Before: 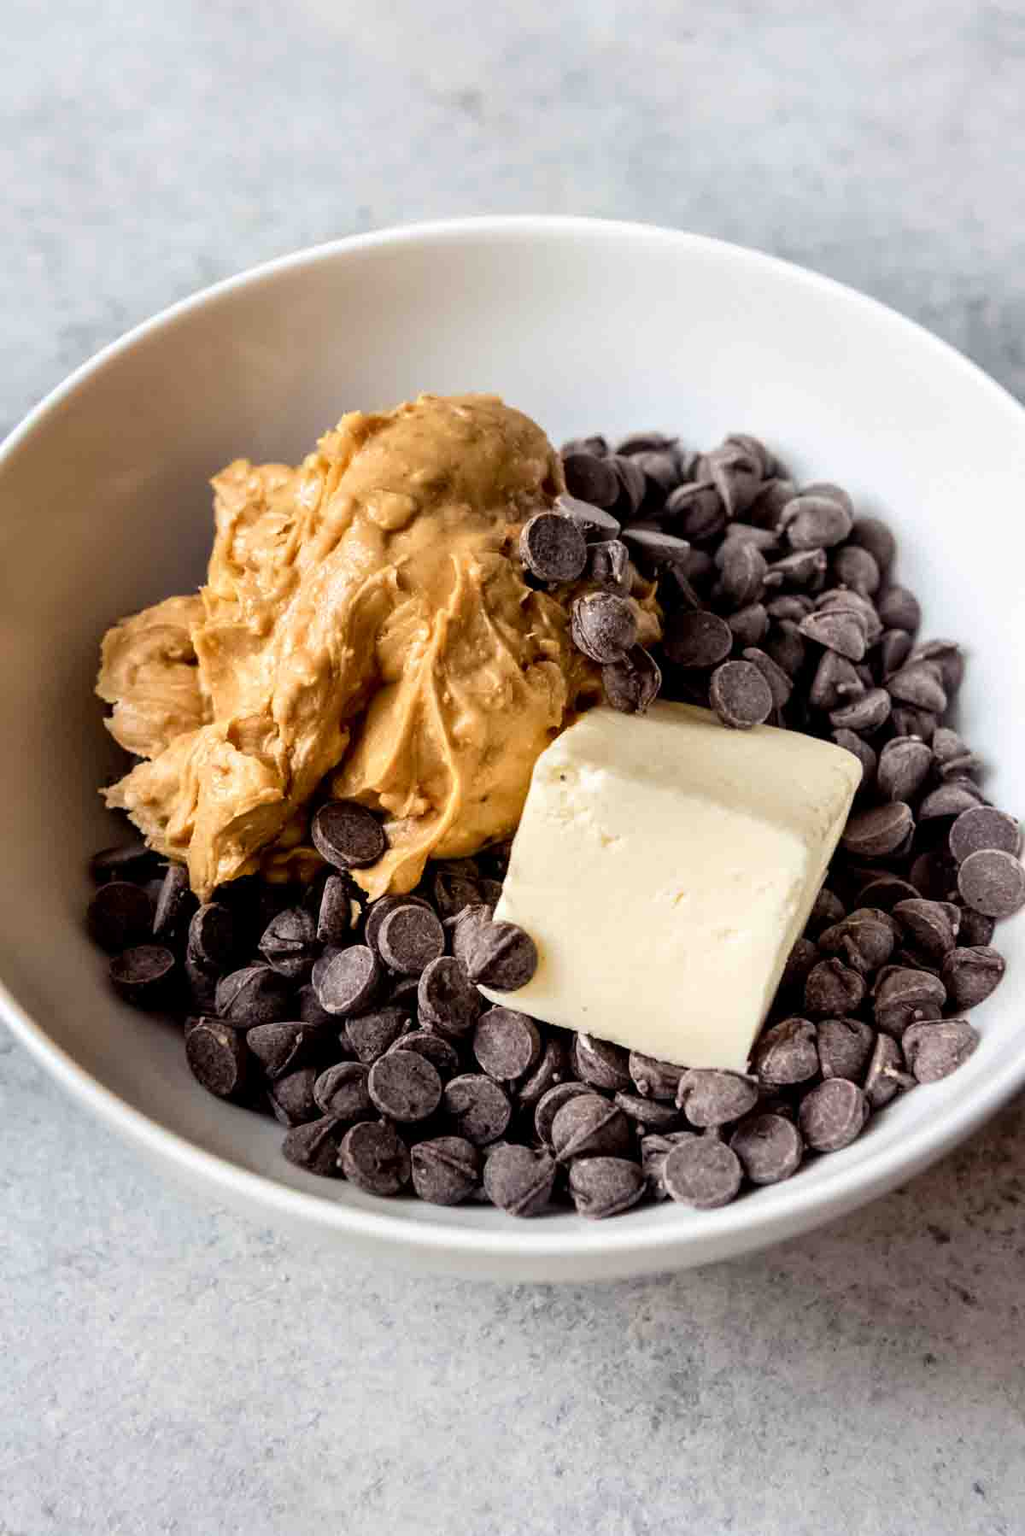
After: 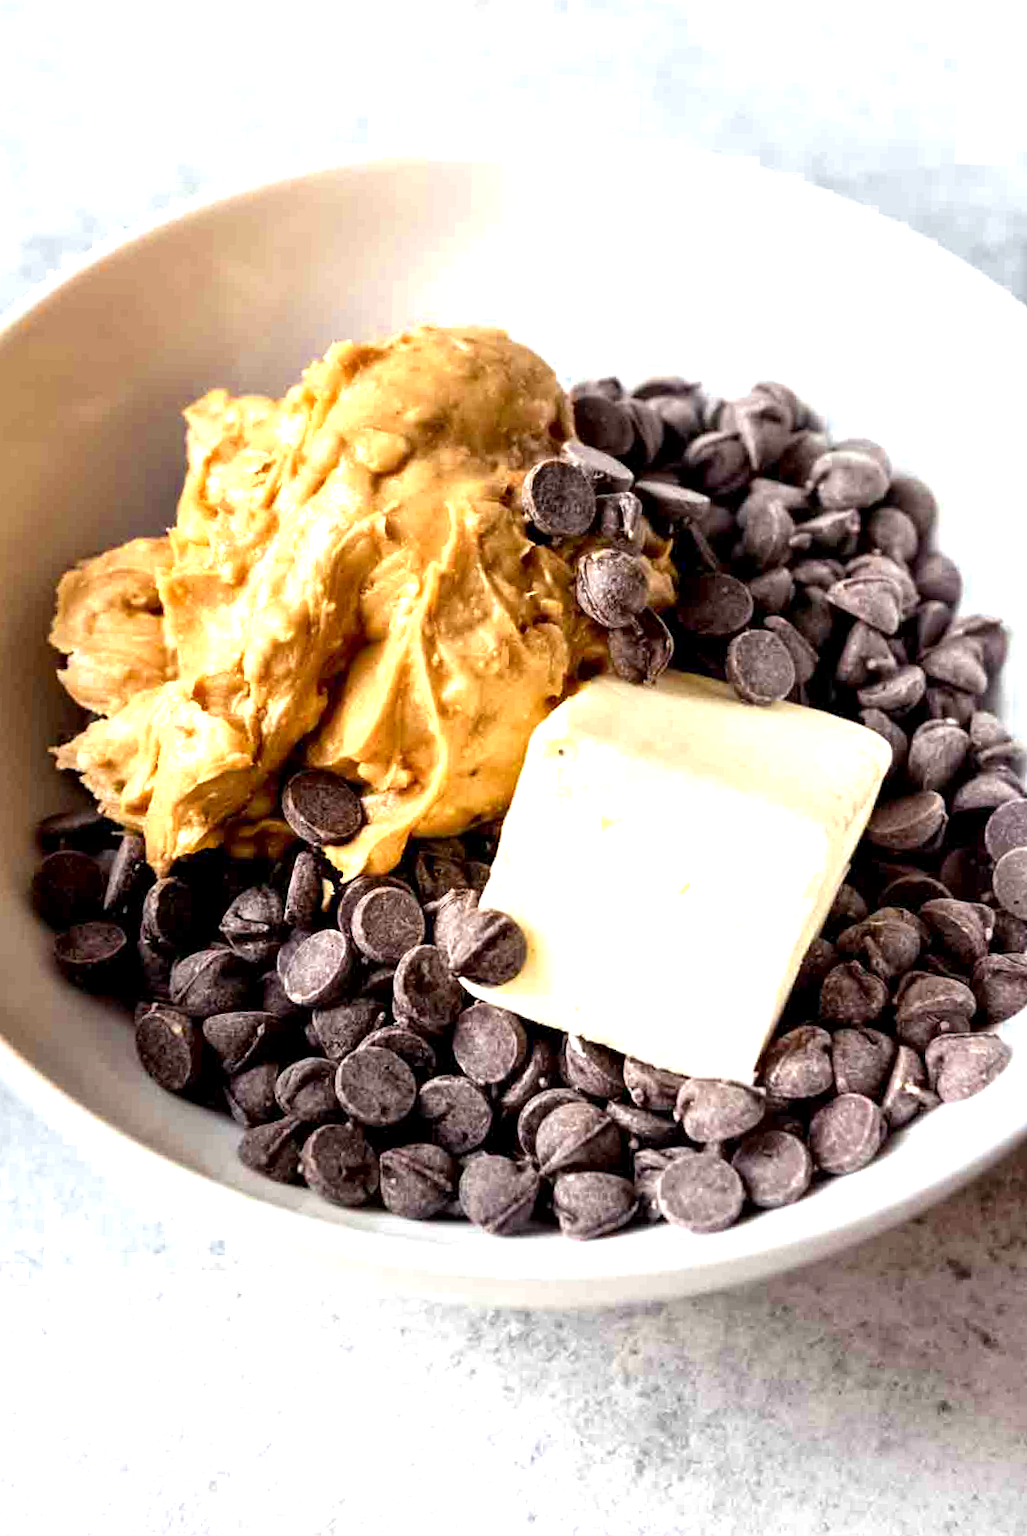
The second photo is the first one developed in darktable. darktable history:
color zones: curves: ch0 [(0.25, 0.5) (0.636, 0.25) (0.75, 0.5)], mix 100.62%
crop and rotate: angle -1.91°, left 3.075%, top 4.231%, right 1.603%, bottom 0.613%
exposure: black level correction 0.001, exposure 0.955 EV, compensate highlight preservation false
